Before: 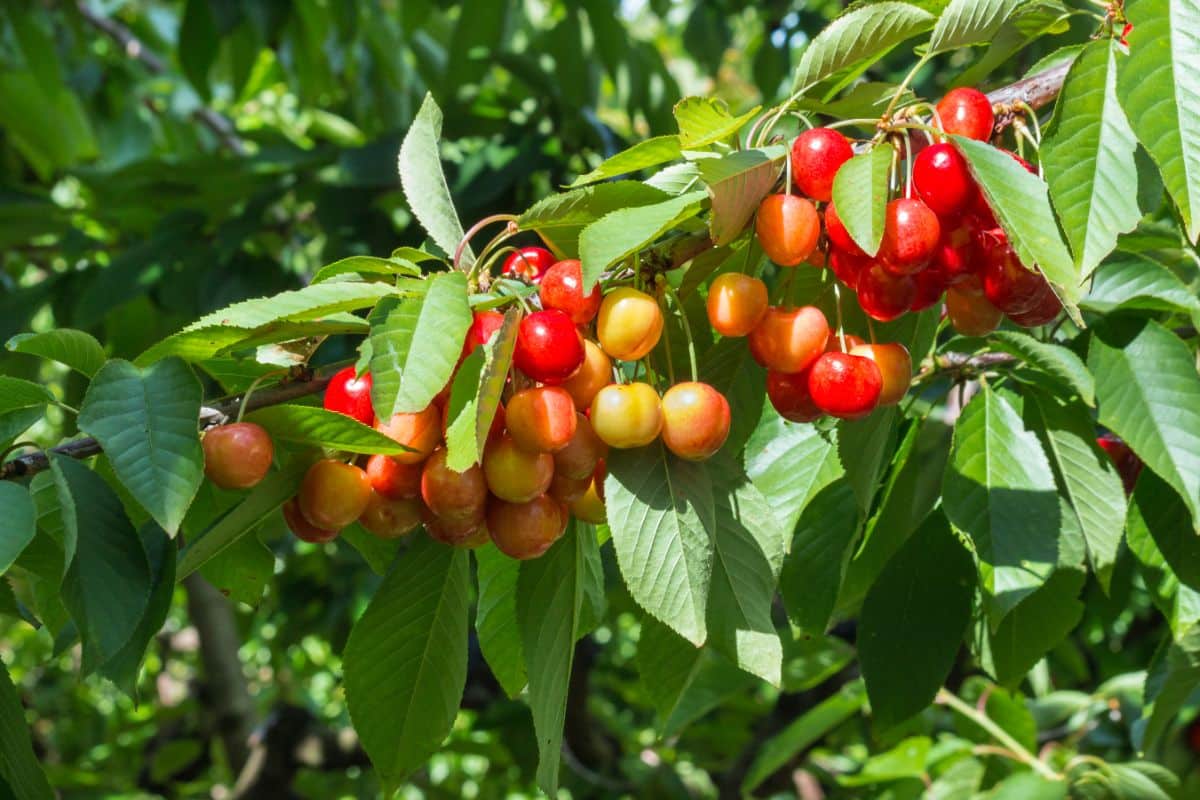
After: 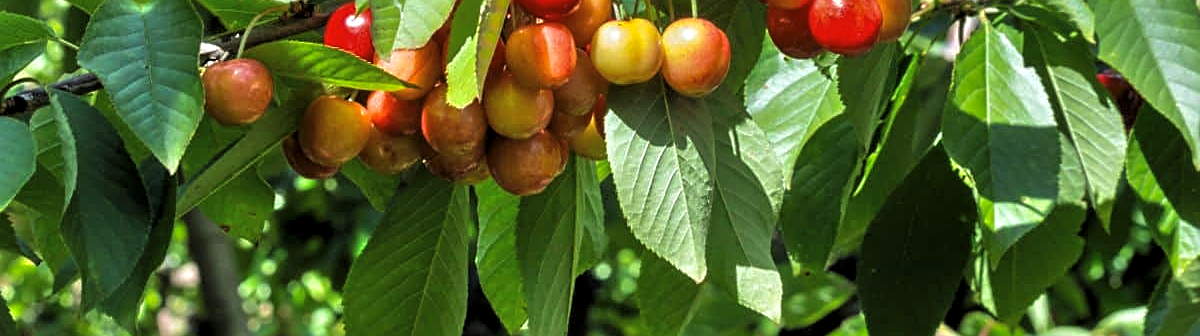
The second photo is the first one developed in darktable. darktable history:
tone equalizer: -7 EV 0.15 EV, -6 EV 0.6 EV, -5 EV 1.15 EV, -4 EV 1.33 EV, -3 EV 1.15 EV, -2 EV 0.6 EV, -1 EV 0.15 EV, mask exposure compensation -0.5 EV
levels: levels [0.101, 0.578, 0.953]
sharpen: on, module defaults
crop: top 45.551%, bottom 12.262%
vignetting: fall-off start 100%, brightness 0.05, saturation 0
shadows and highlights: shadows -20, white point adjustment -2, highlights -35
